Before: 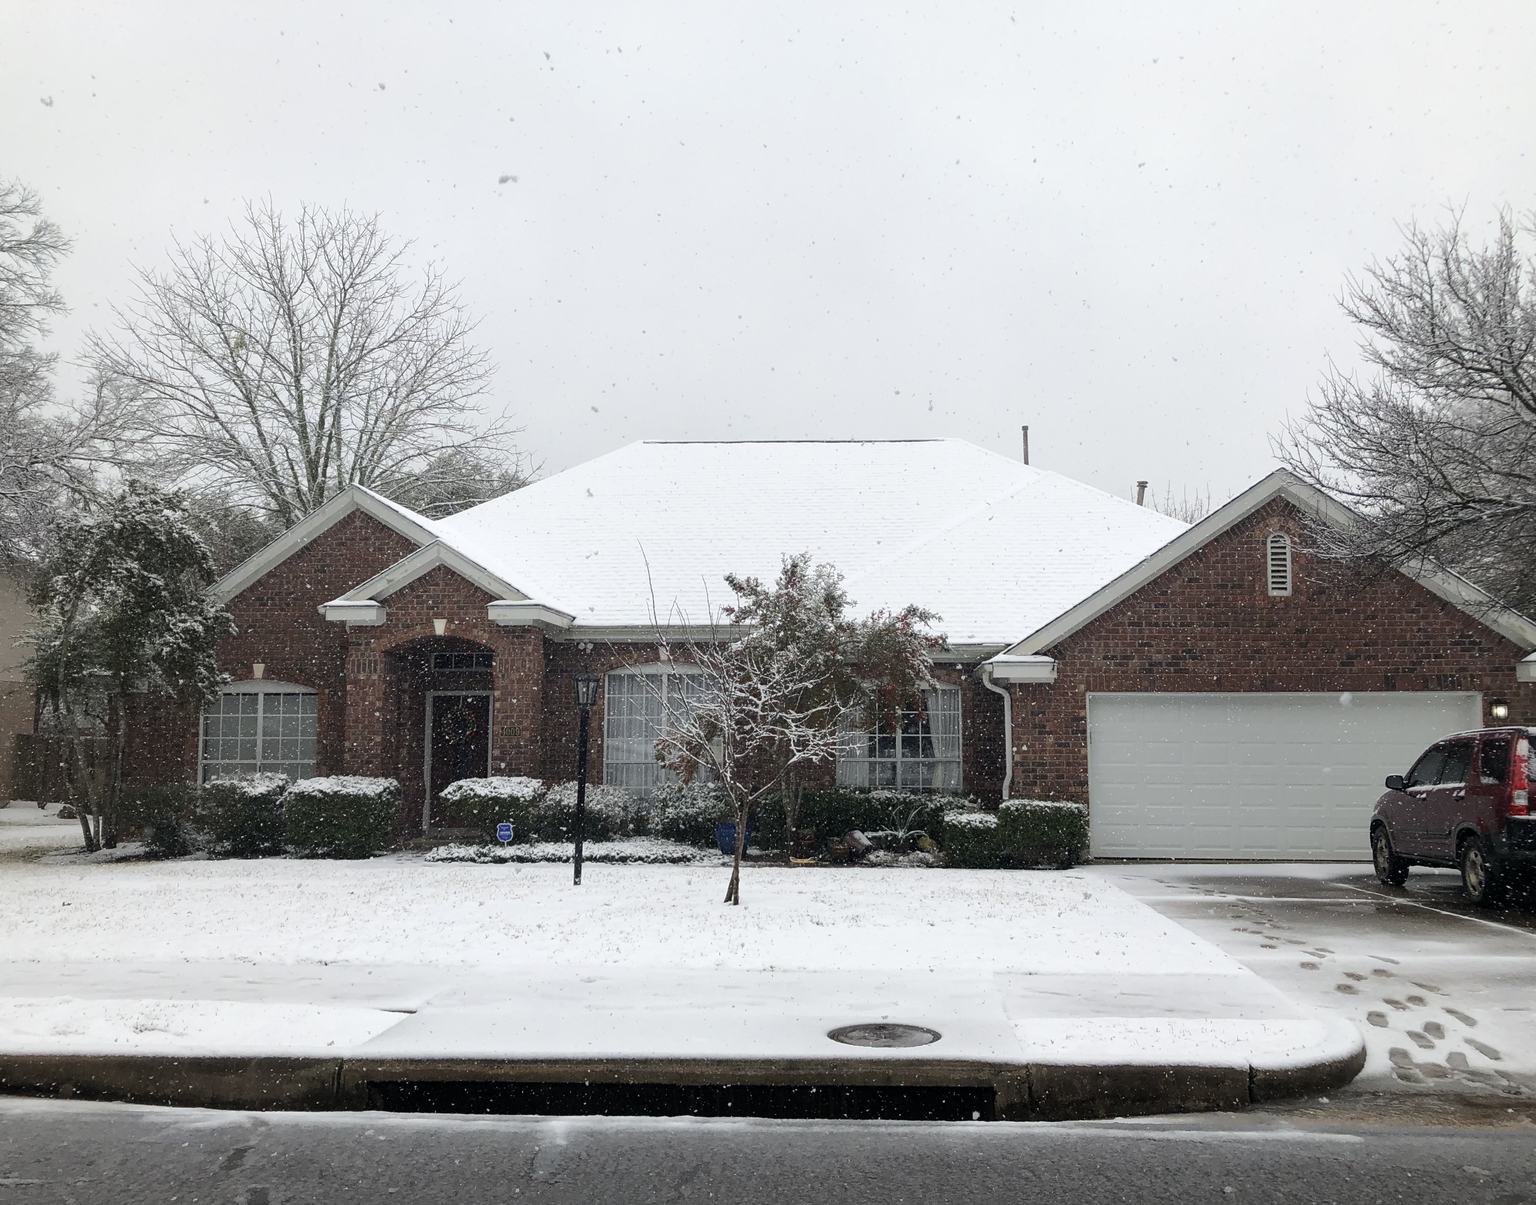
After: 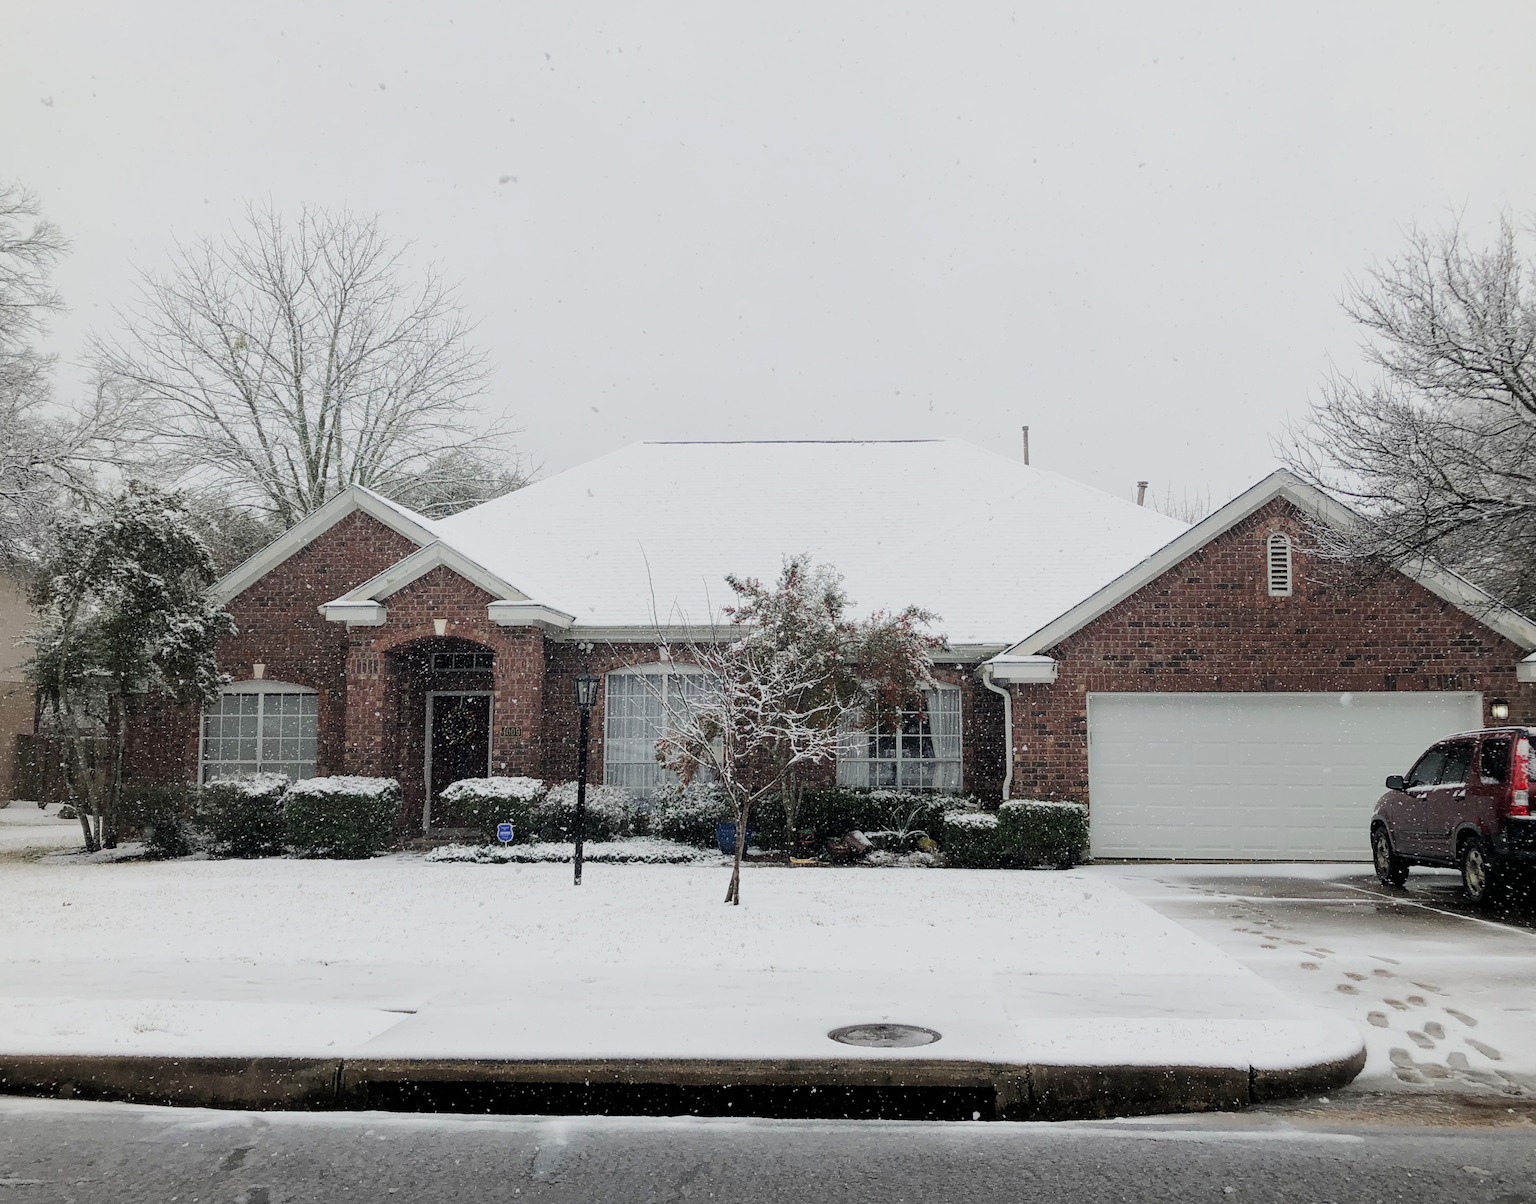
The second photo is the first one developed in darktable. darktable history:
filmic rgb: black relative exposure -7.32 EV, white relative exposure 5.09 EV, hardness 3.2
exposure: exposure 0.507 EV, compensate highlight preservation false
